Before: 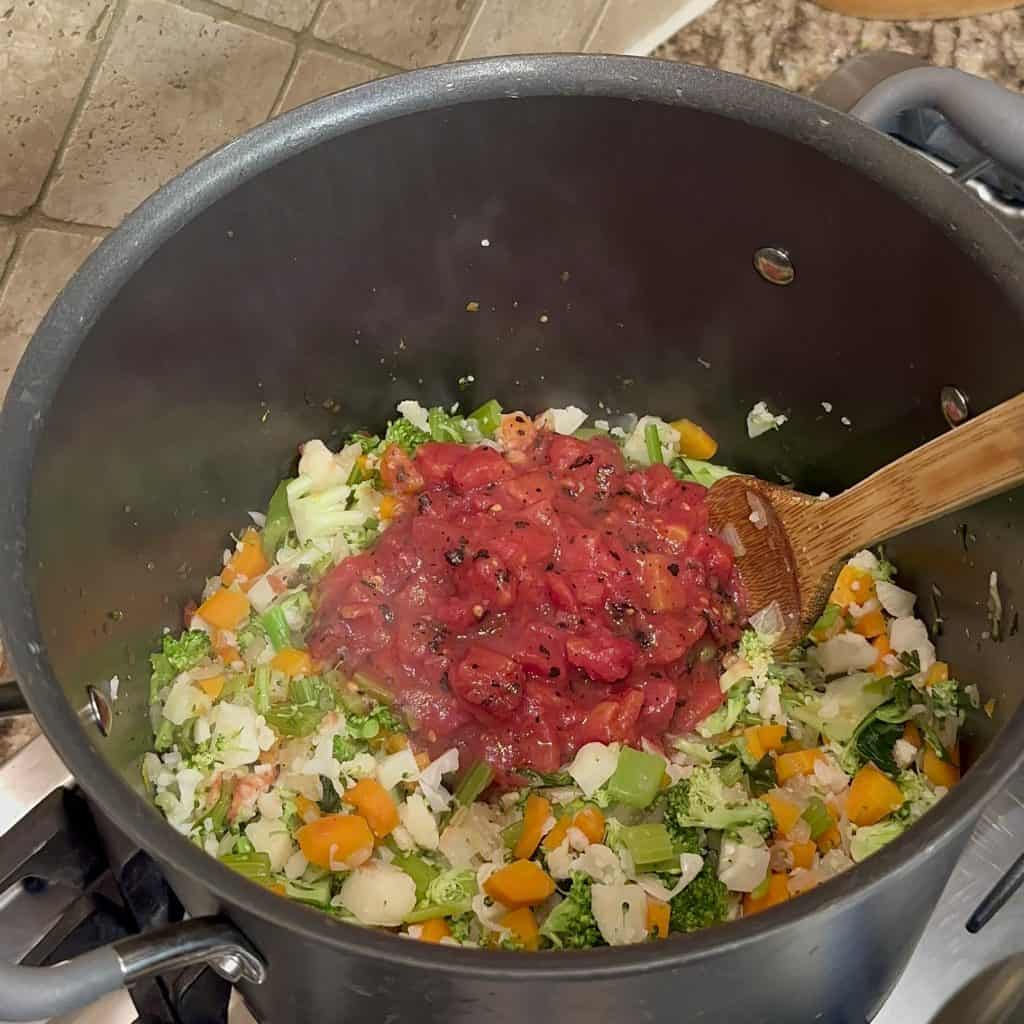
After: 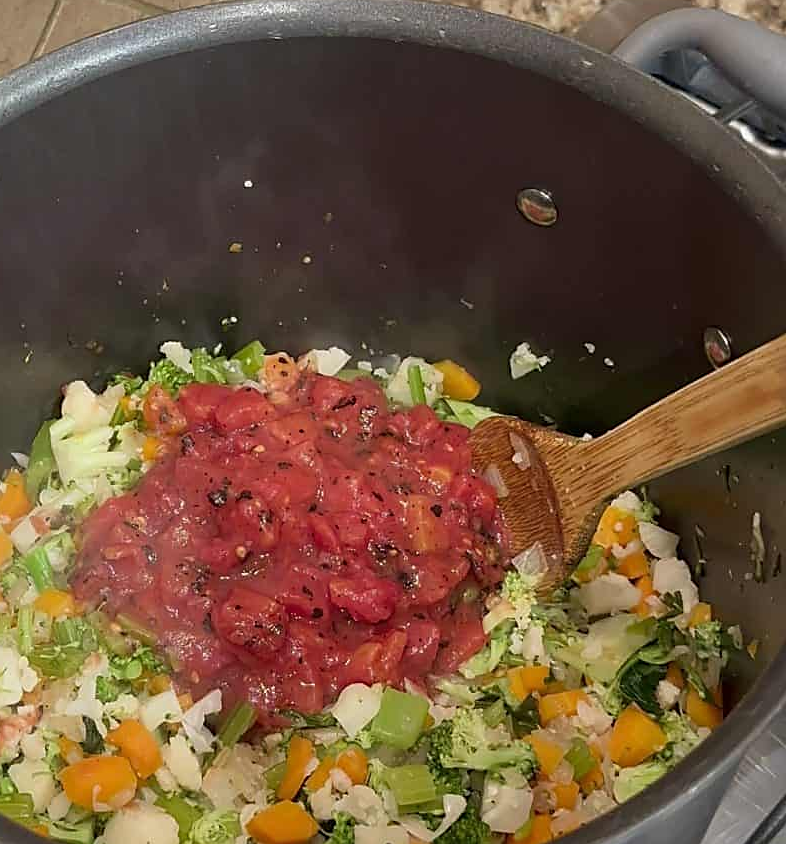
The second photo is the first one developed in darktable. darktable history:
crop: left 23.159%, top 5.819%, bottom 11.722%
sharpen: radius 1.849, amount 0.403, threshold 1.466
